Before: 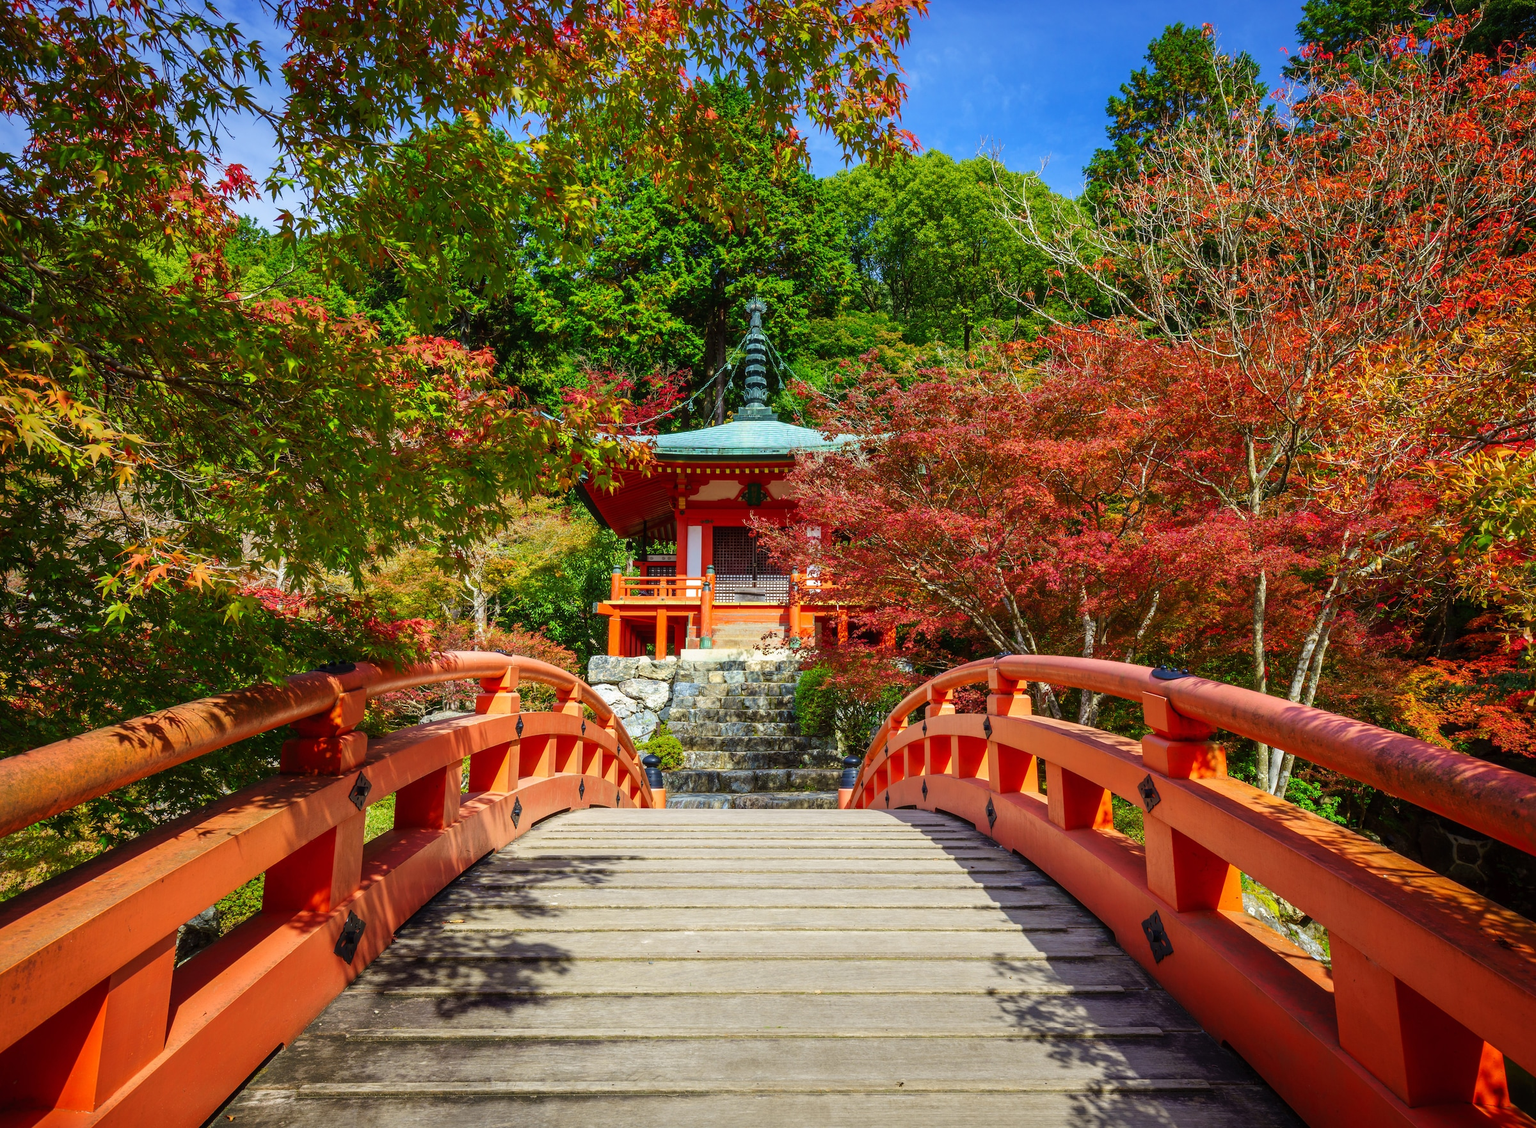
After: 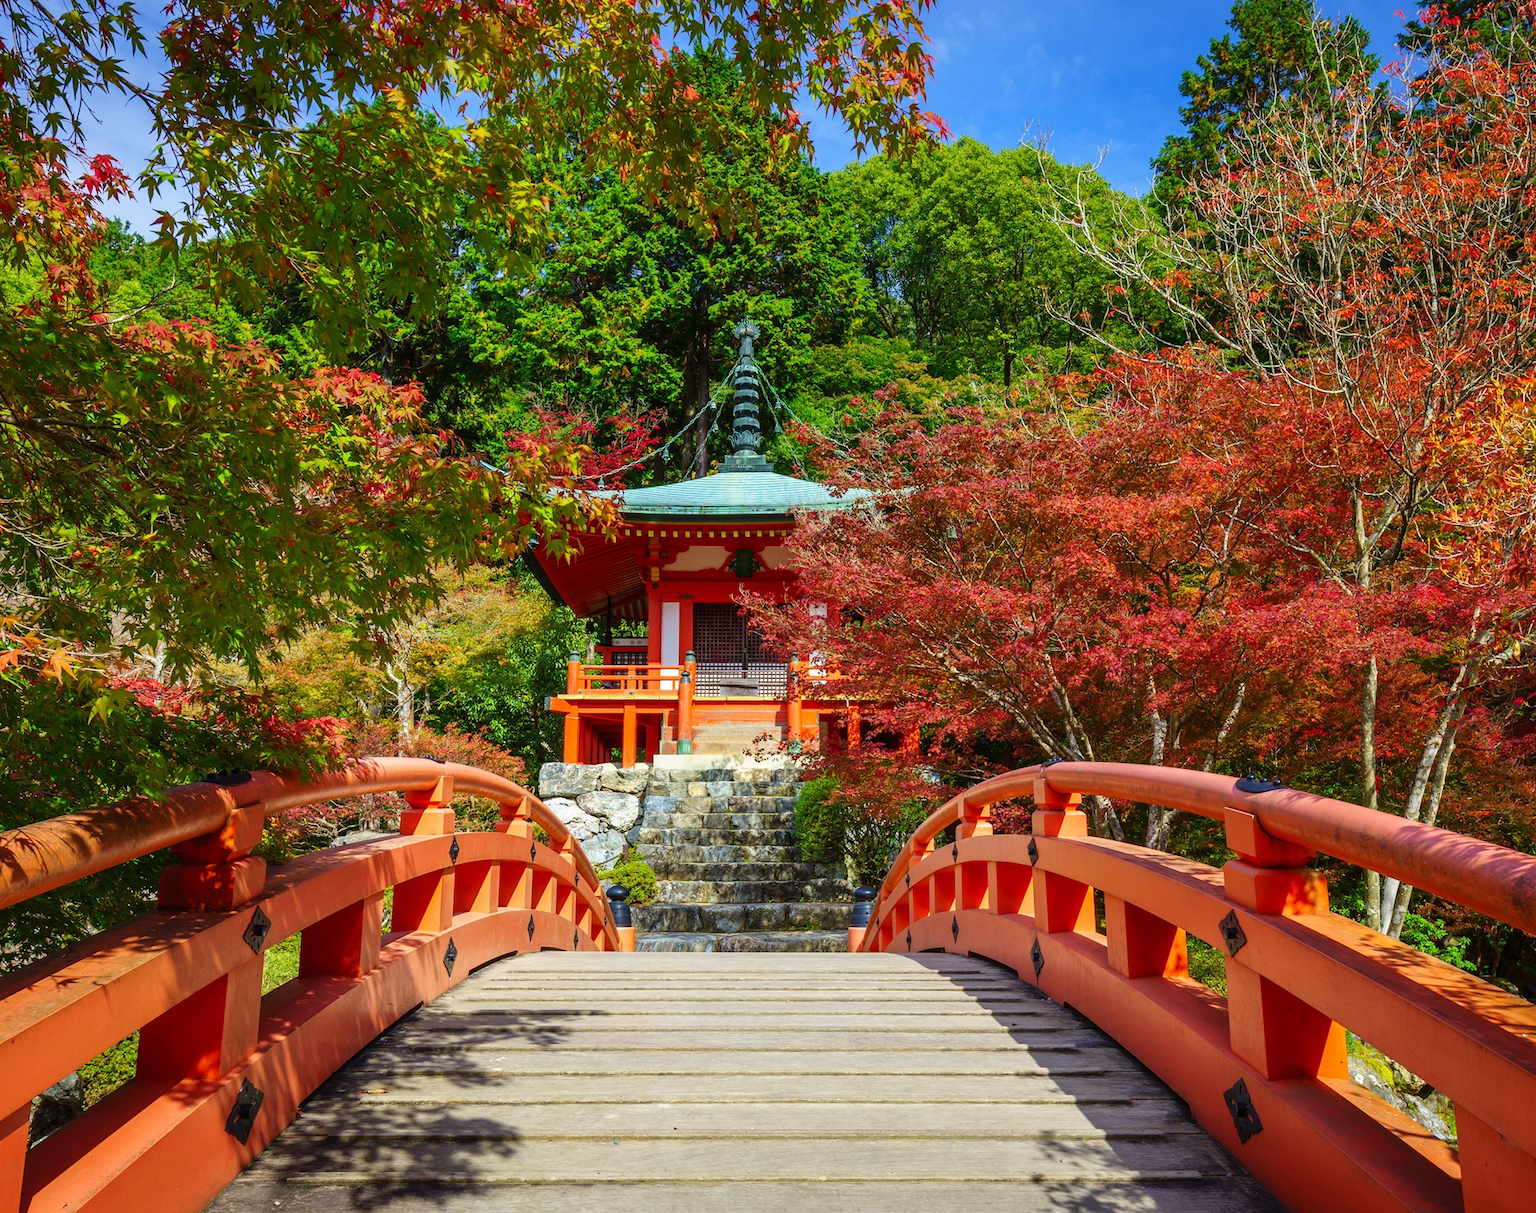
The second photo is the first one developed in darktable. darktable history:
crop: left 9.929%, top 3.475%, right 9.188%, bottom 9.529%
white balance: emerald 1
